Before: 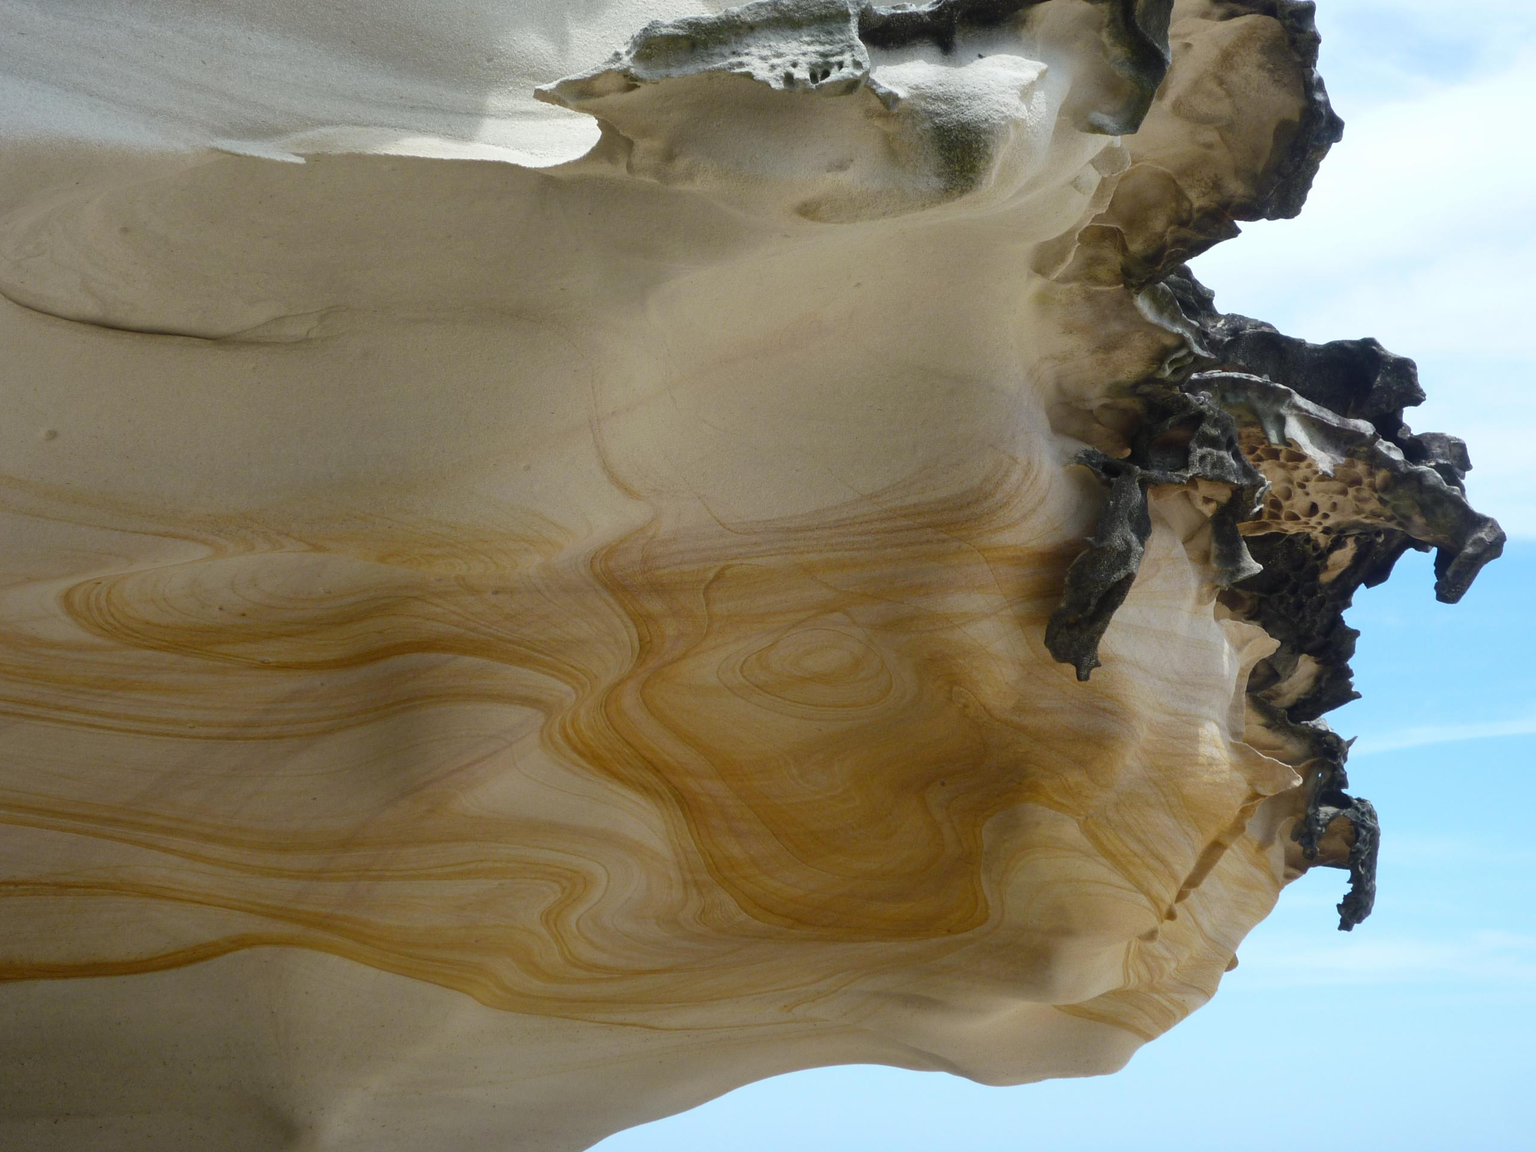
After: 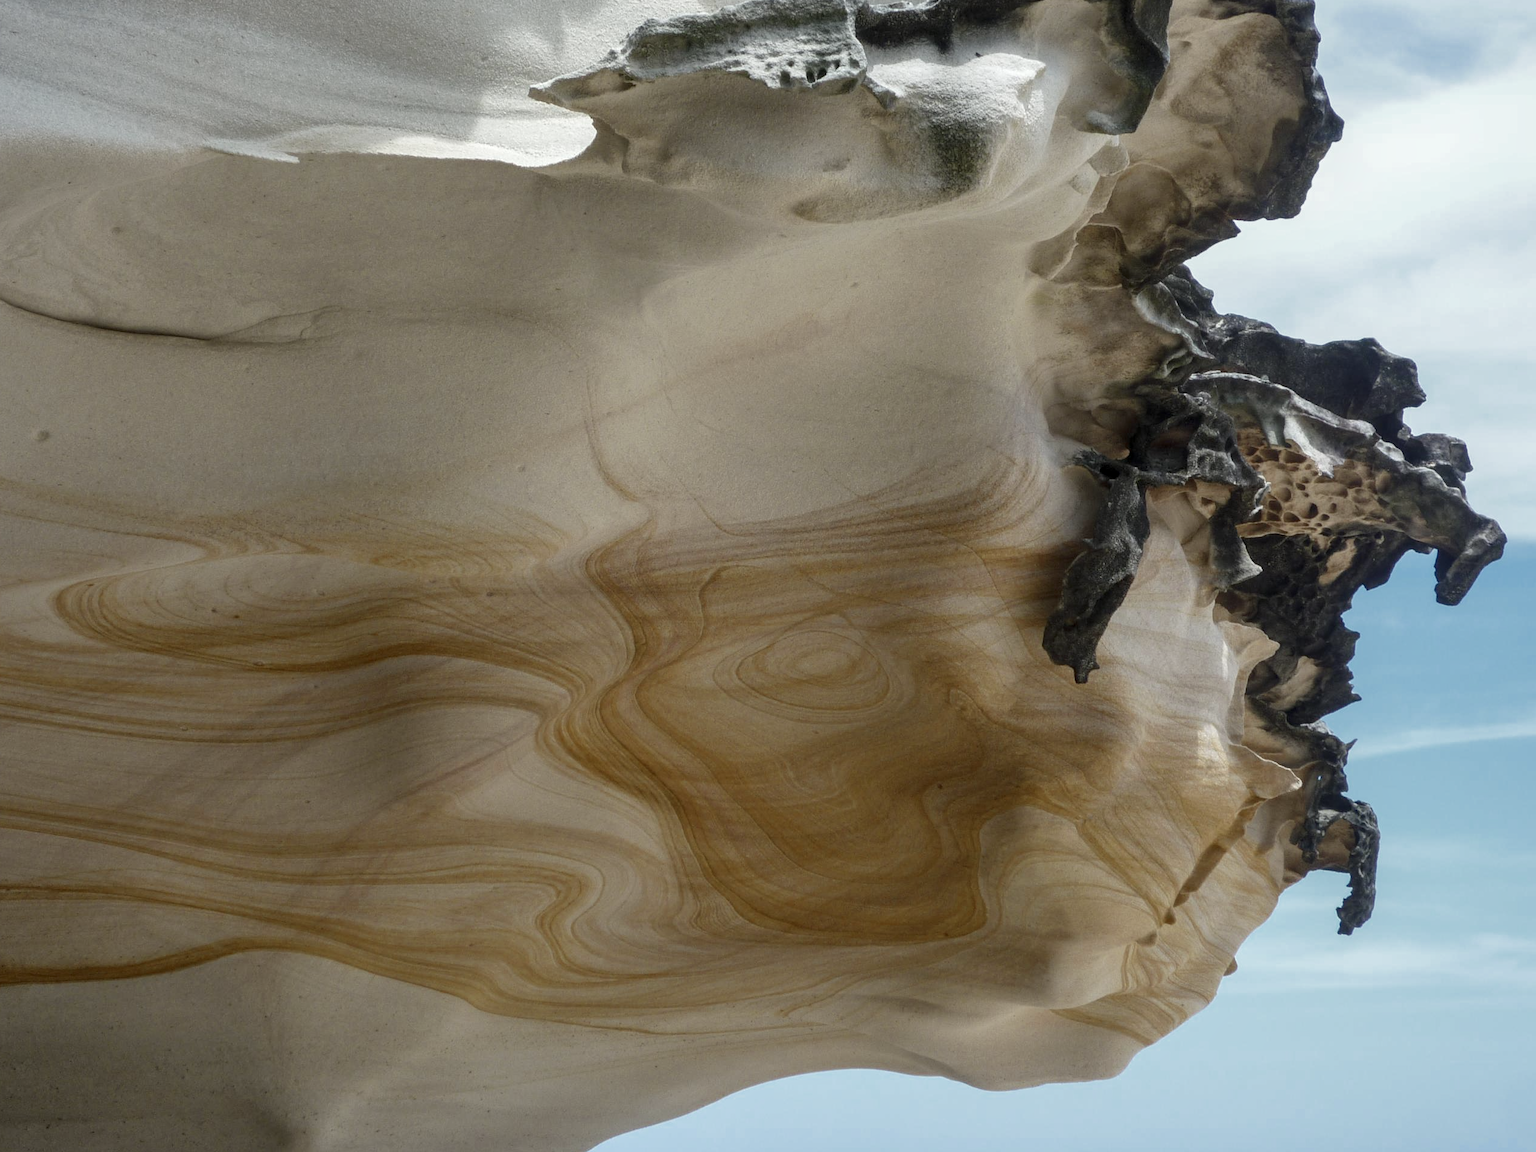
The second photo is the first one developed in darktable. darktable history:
crop and rotate: left 0.583%, top 0.16%, bottom 0.357%
color zones: curves: ch0 [(0, 0.5) (0.125, 0.4) (0.25, 0.5) (0.375, 0.4) (0.5, 0.4) (0.625, 0.35) (0.75, 0.35) (0.875, 0.5)]; ch1 [(0, 0.35) (0.125, 0.45) (0.25, 0.35) (0.375, 0.35) (0.5, 0.35) (0.625, 0.35) (0.75, 0.45) (0.875, 0.35)]; ch2 [(0, 0.6) (0.125, 0.5) (0.25, 0.5) (0.375, 0.6) (0.5, 0.6) (0.625, 0.5) (0.75, 0.5) (0.875, 0.5)]
local contrast: detail 130%
